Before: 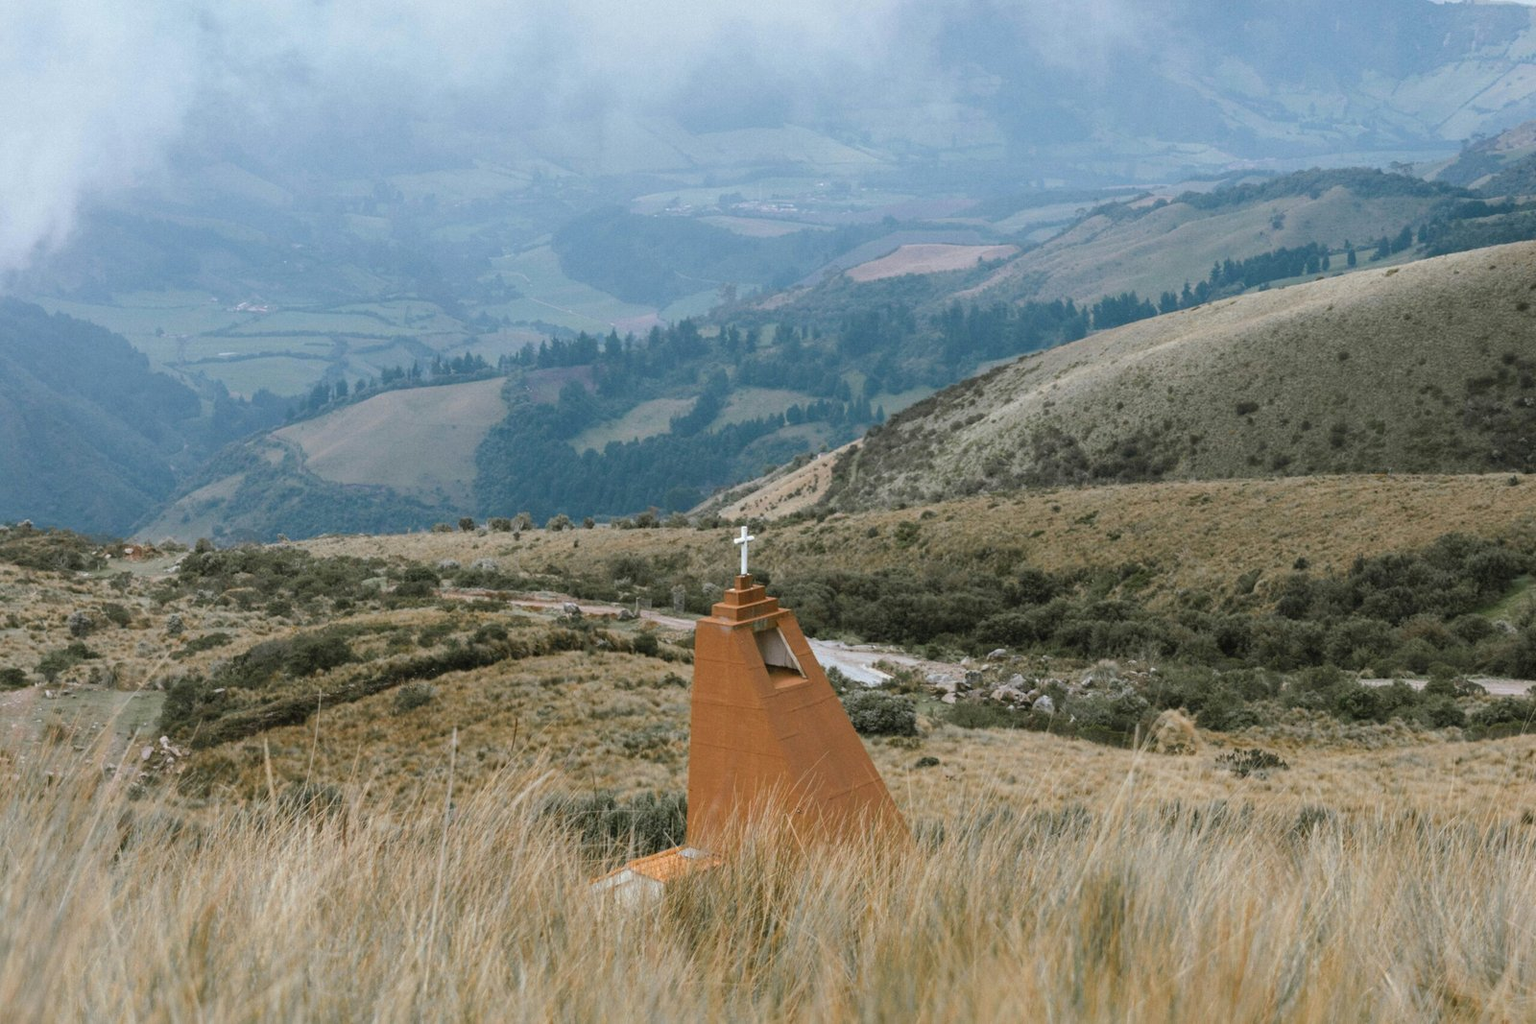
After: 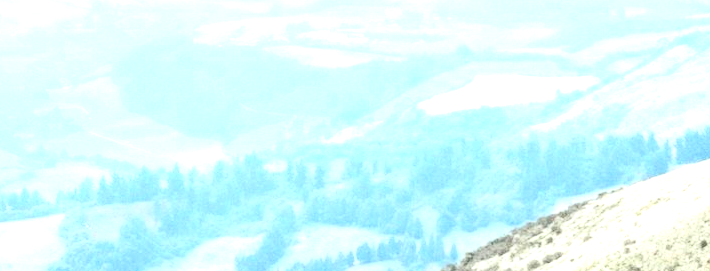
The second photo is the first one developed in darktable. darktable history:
crop: left 28.978%, top 16.825%, right 26.604%, bottom 57.708%
contrast brightness saturation: contrast 0.292
exposure: exposure 2.263 EV, compensate highlight preservation false
